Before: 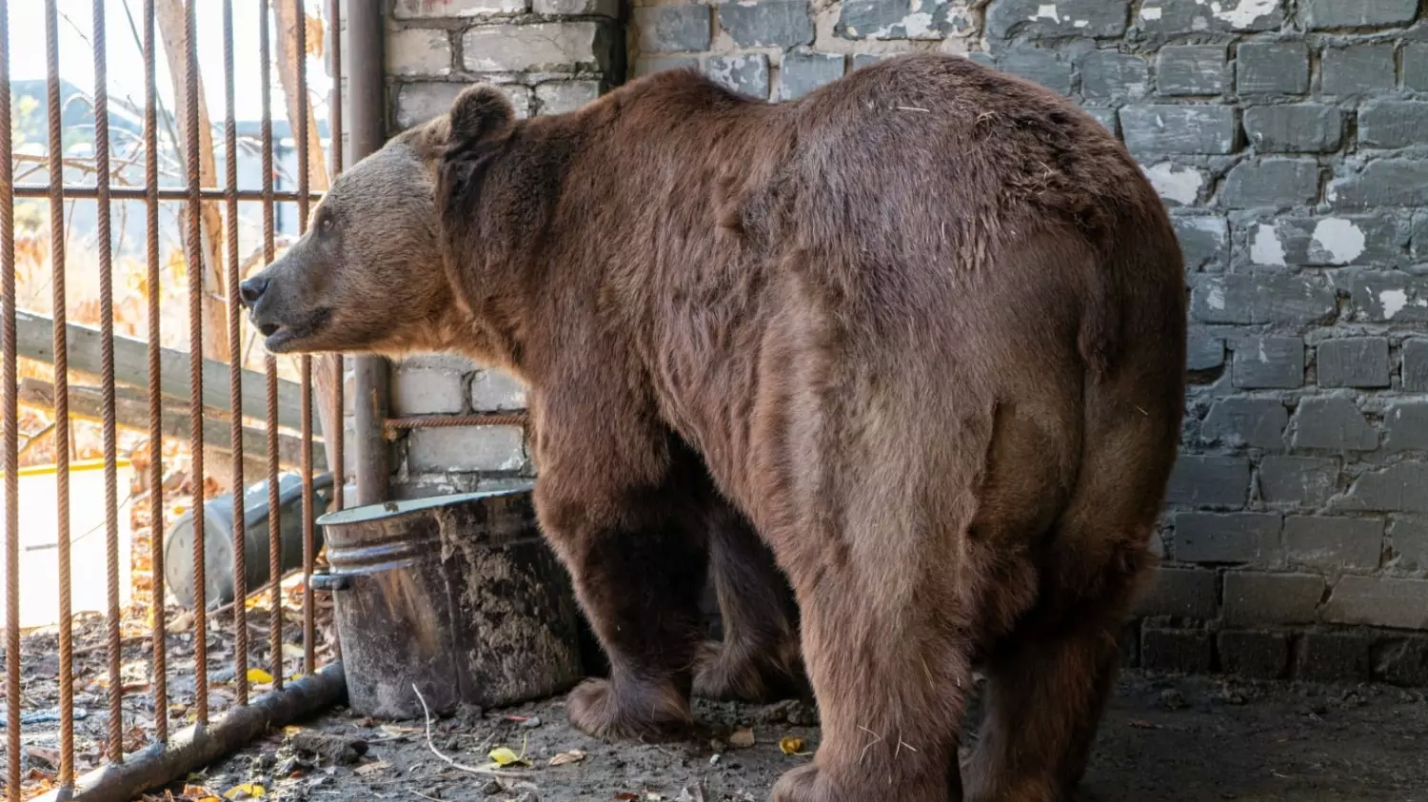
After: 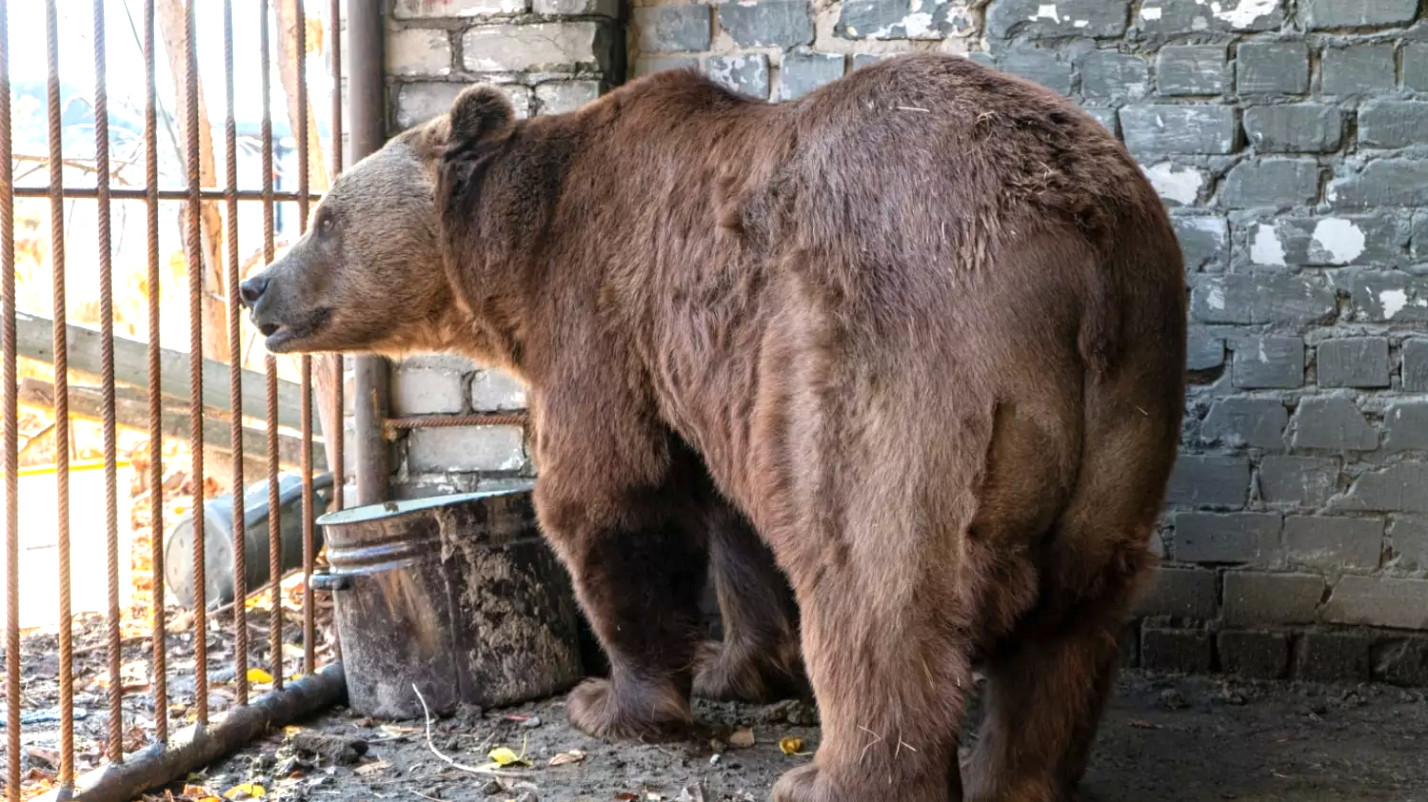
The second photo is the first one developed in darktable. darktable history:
exposure: exposure 0.6 EV, compensate highlight preservation false
